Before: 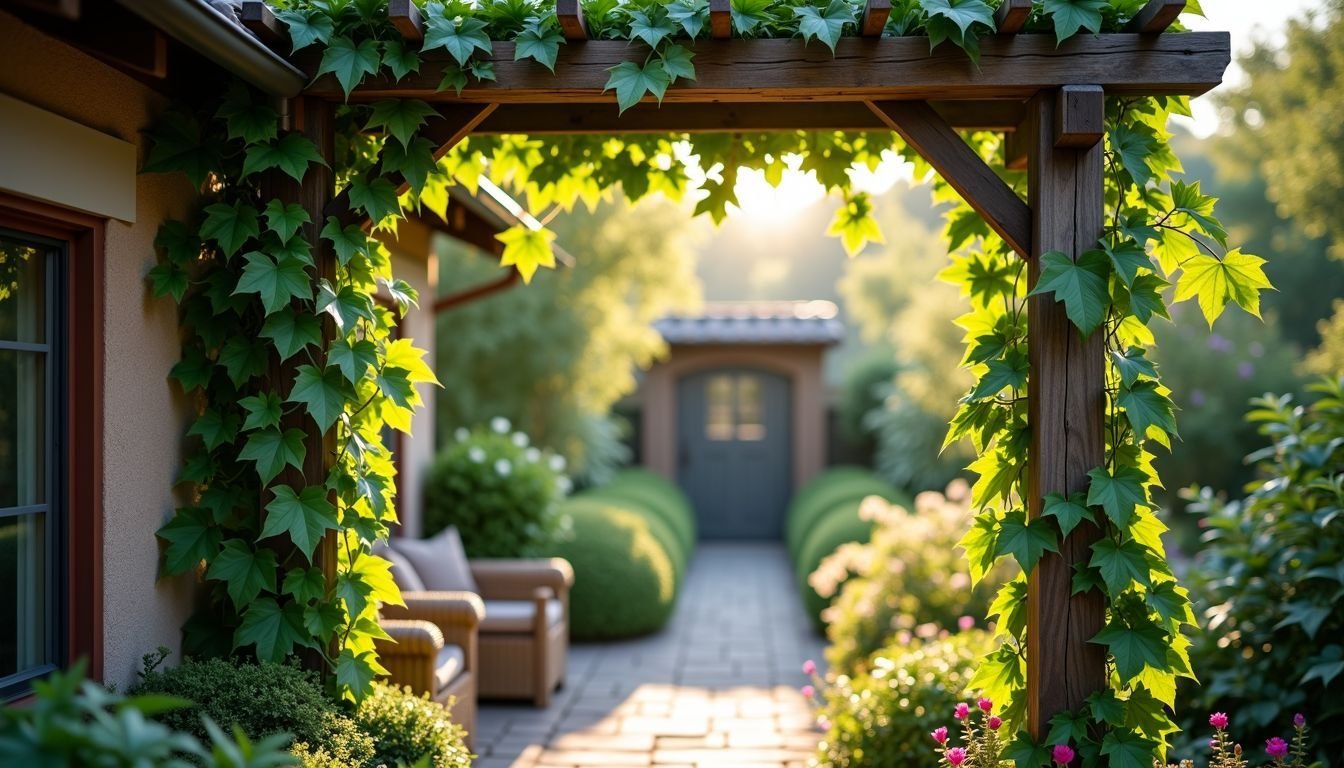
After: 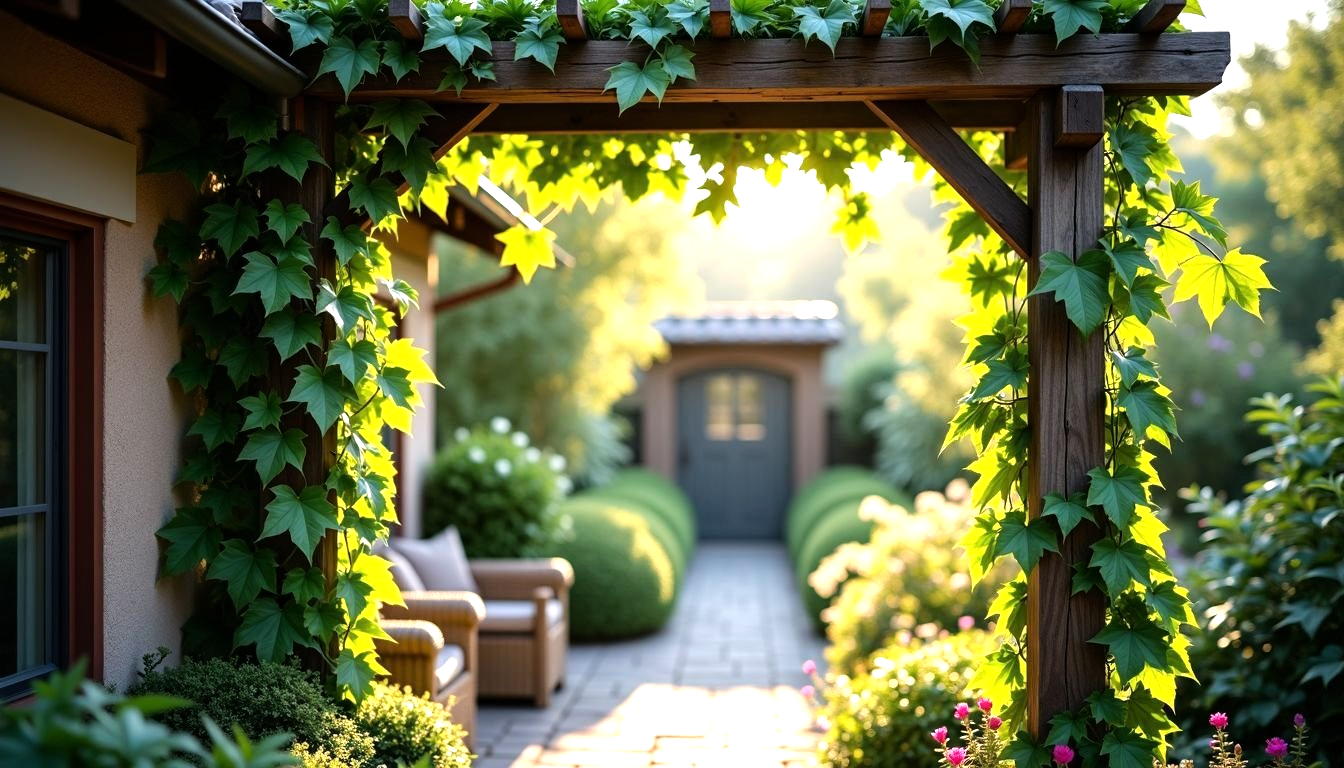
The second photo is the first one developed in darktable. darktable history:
tone equalizer: -8 EV -0.729 EV, -7 EV -0.667 EV, -6 EV -0.587 EV, -5 EV -0.392 EV, -3 EV 0.404 EV, -2 EV 0.6 EV, -1 EV 0.674 EV, +0 EV 0.744 EV, luminance estimator HSV value / RGB max
